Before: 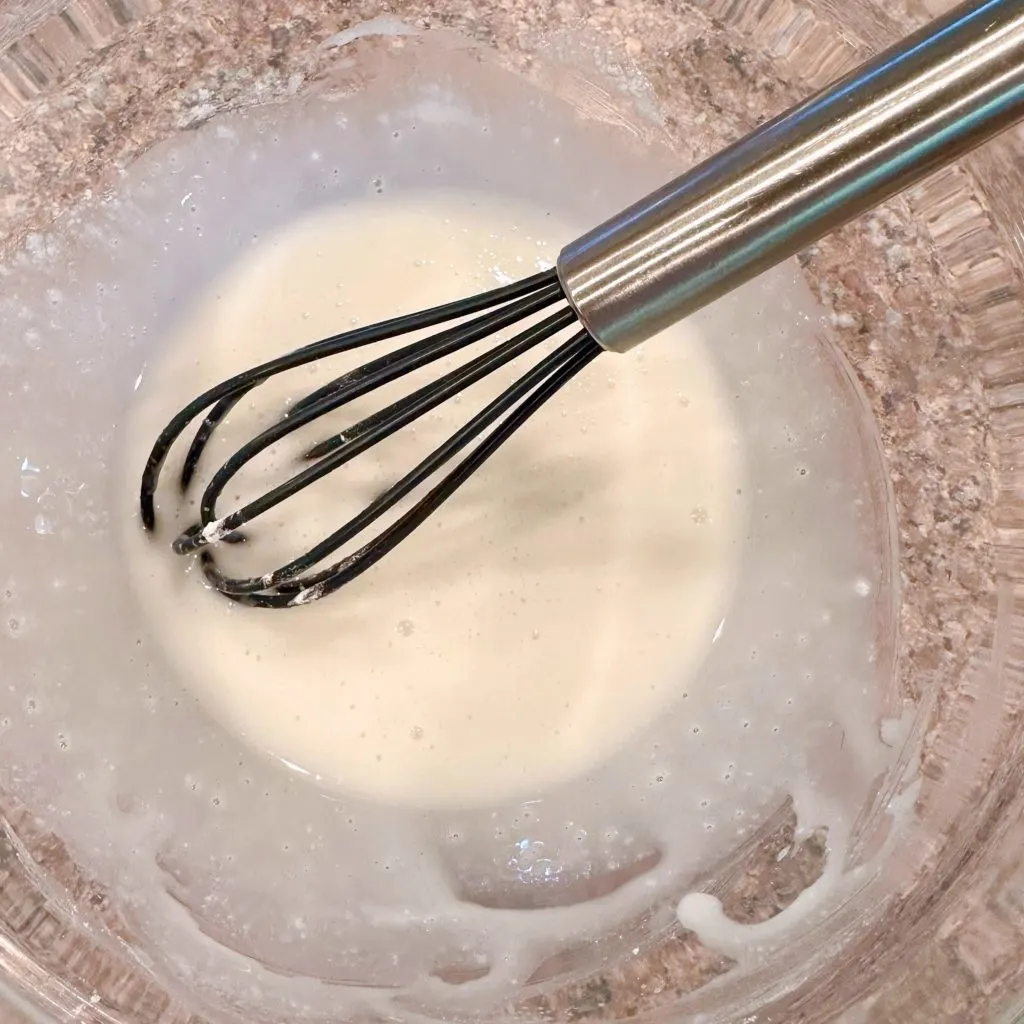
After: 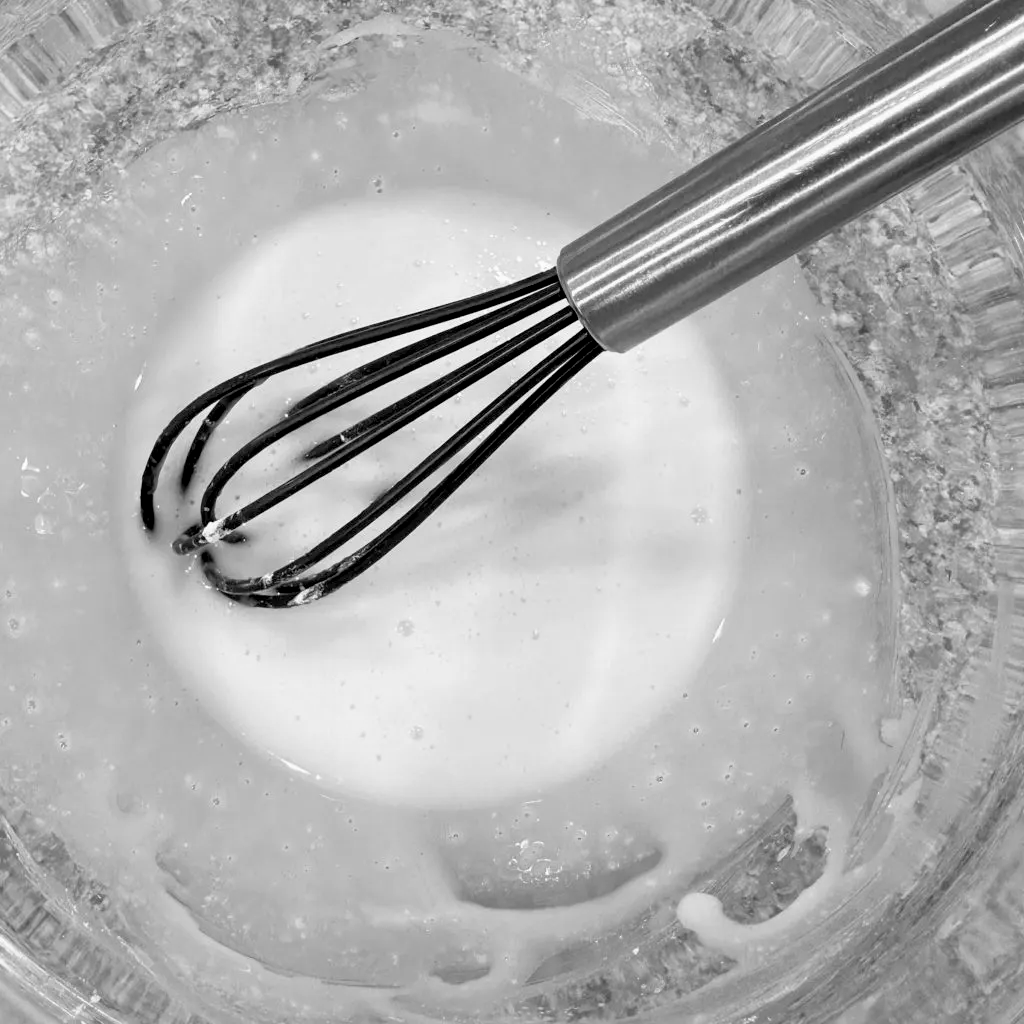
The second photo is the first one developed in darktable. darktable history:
exposure: black level correction 0.01, exposure 0.015 EV, compensate highlight preservation false
color calibration: output gray [0.714, 0.278, 0, 0], illuminant as shot in camera, x 0.37, y 0.382, temperature 4320.3 K
